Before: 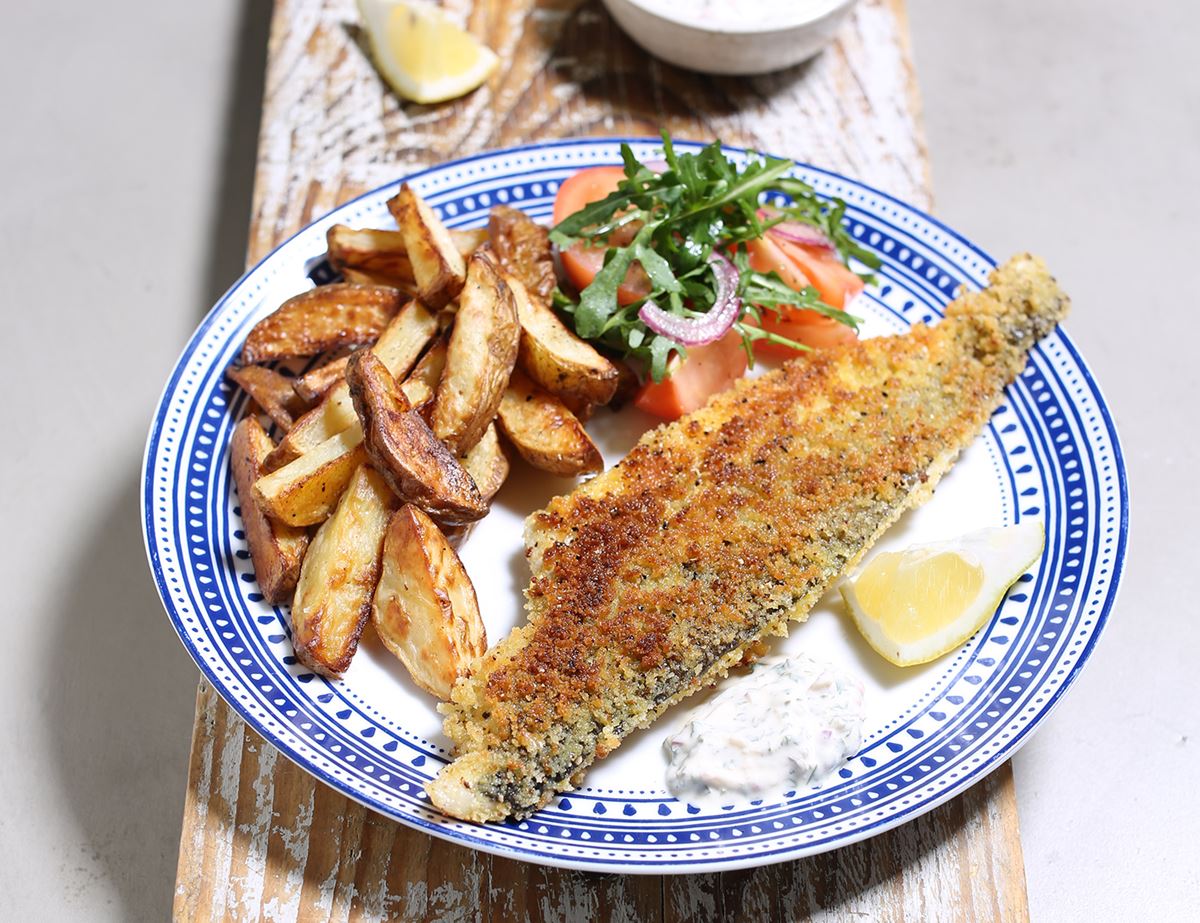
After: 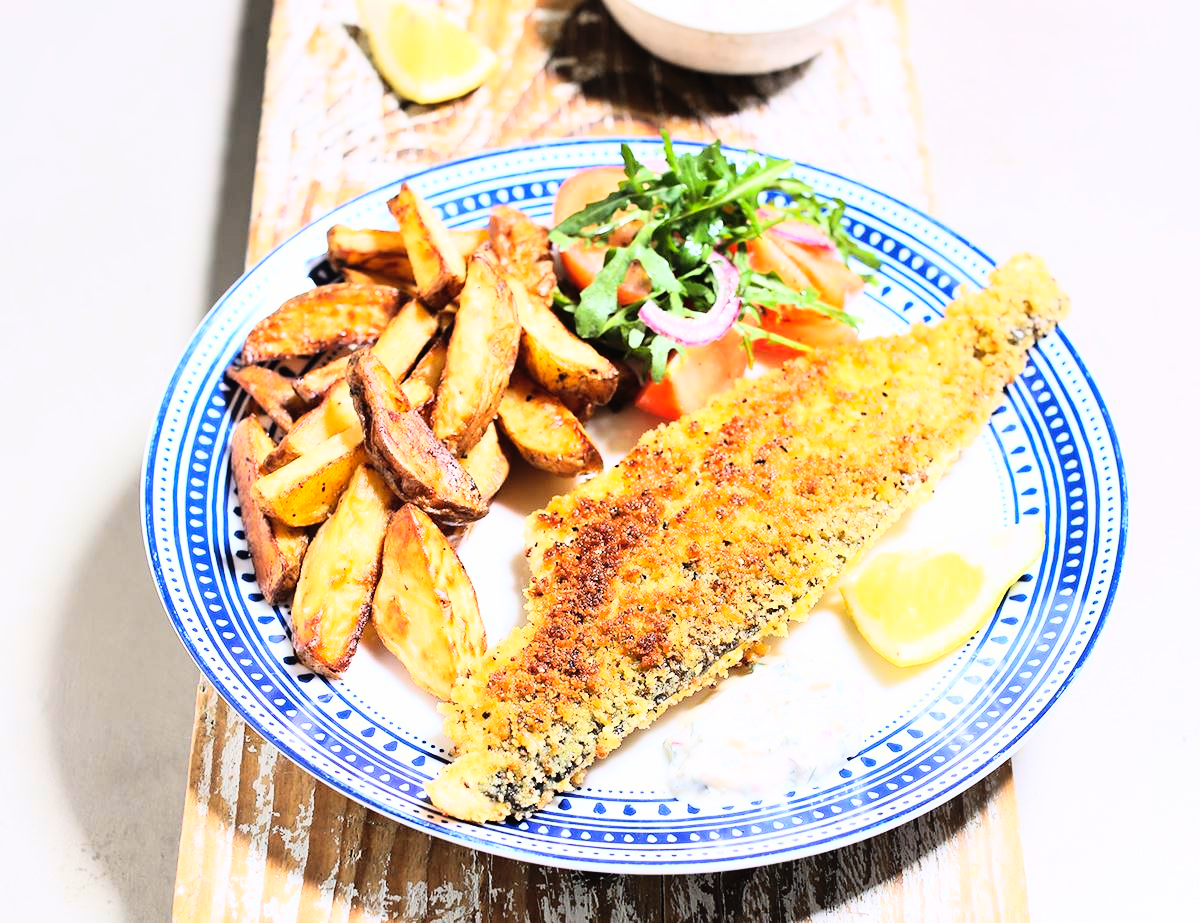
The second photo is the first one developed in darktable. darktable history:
rgb curve: curves: ch0 [(0, 0) (0.21, 0.15) (0.24, 0.21) (0.5, 0.75) (0.75, 0.96) (0.89, 0.99) (1, 1)]; ch1 [(0, 0.02) (0.21, 0.13) (0.25, 0.2) (0.5, 0.67) (0.75, 0.9) (0.89, 0.97) (1, 1)]; ch2 [(0, 0.02) (0.21, 0.13) (0.25, 0.2) (0.5, 0.67) (0.75, 0.9) (0.89, 0.97) (1, 1)], compensate middle gray true
contrast brightness saturation: brightness 0.09, saturation 0.19
color balance rgb: contrast -10%
white balance: emerald 1
